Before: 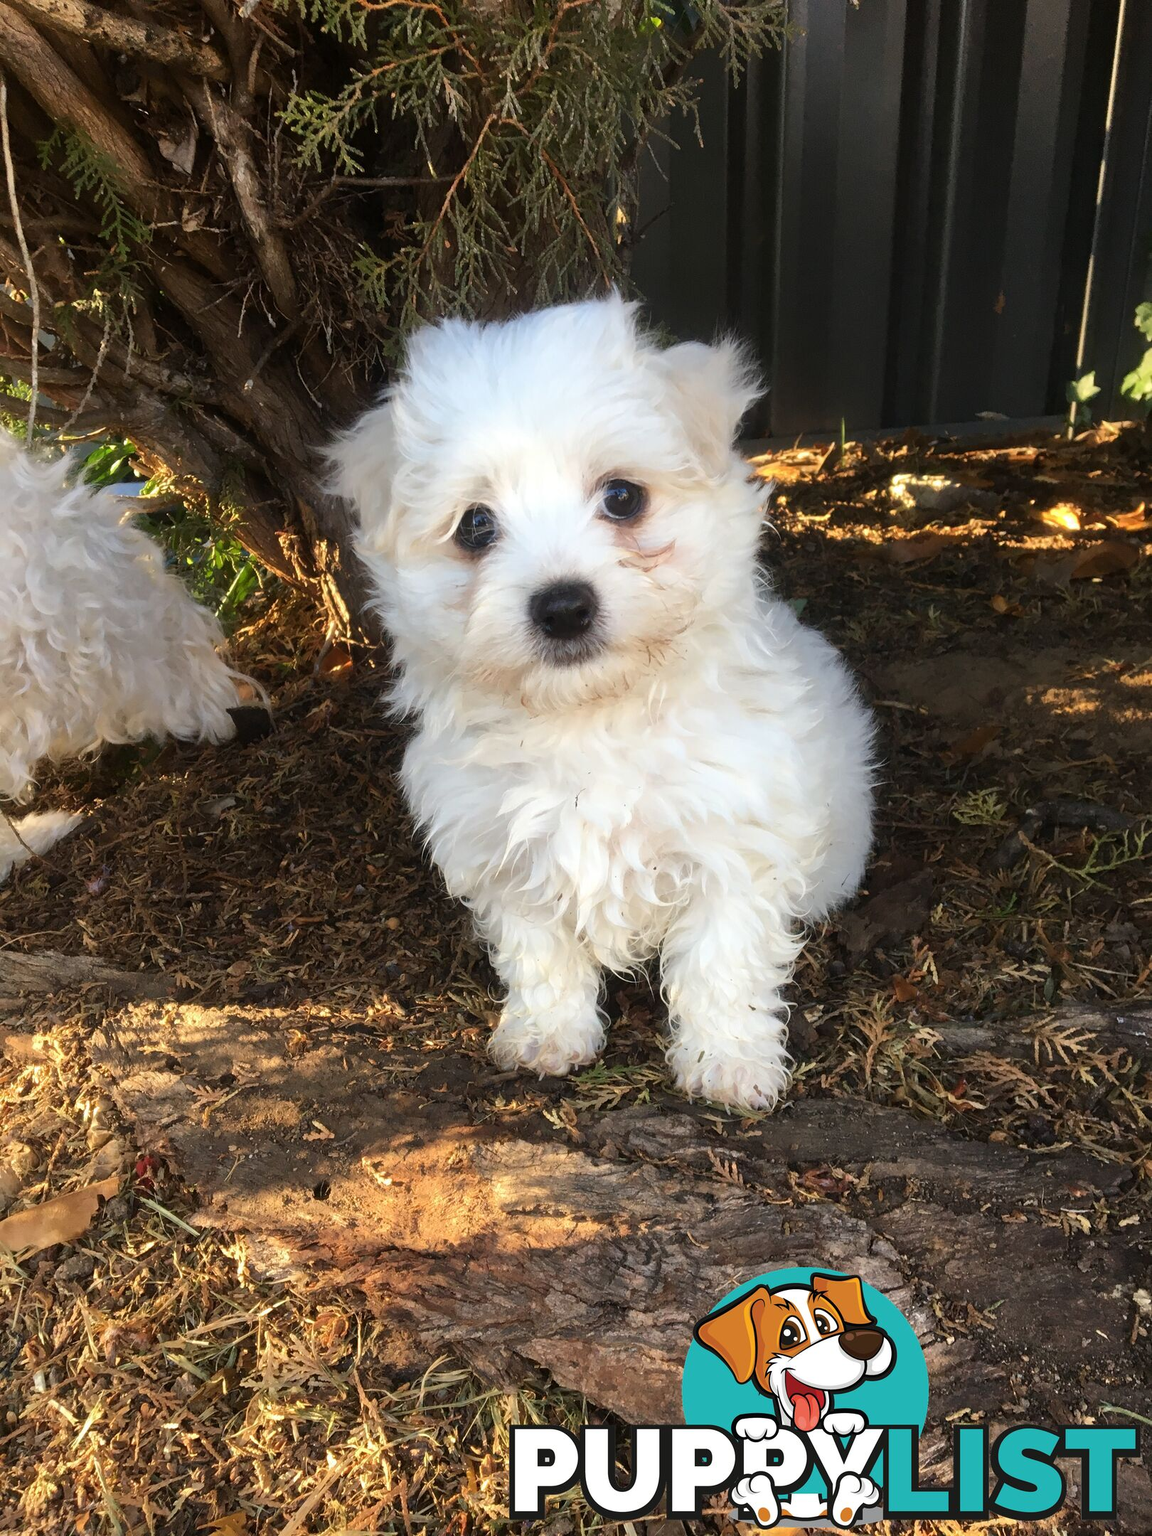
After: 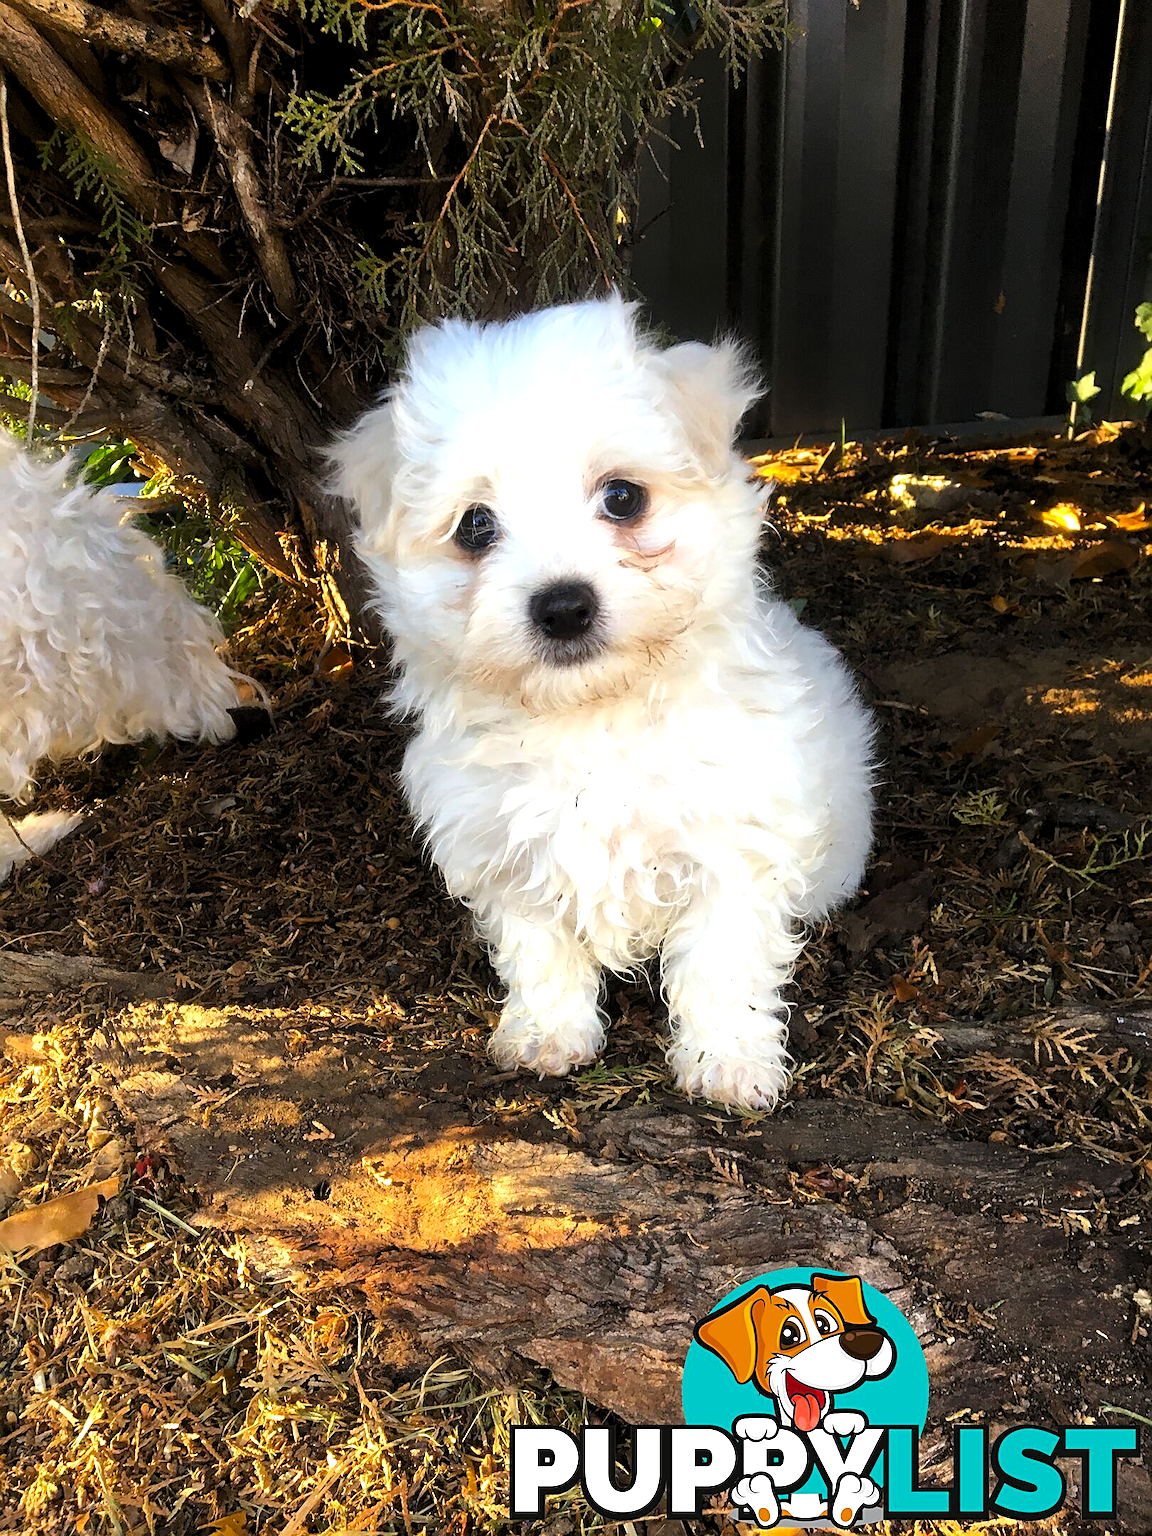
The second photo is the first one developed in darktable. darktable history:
sharpen: on, module defaults
color balance rgb: shadows lift › hue 85.81°, perceptual saturation grading › global saturation 25.272%
levels: levels [0.055, 0.477, 0.9]
